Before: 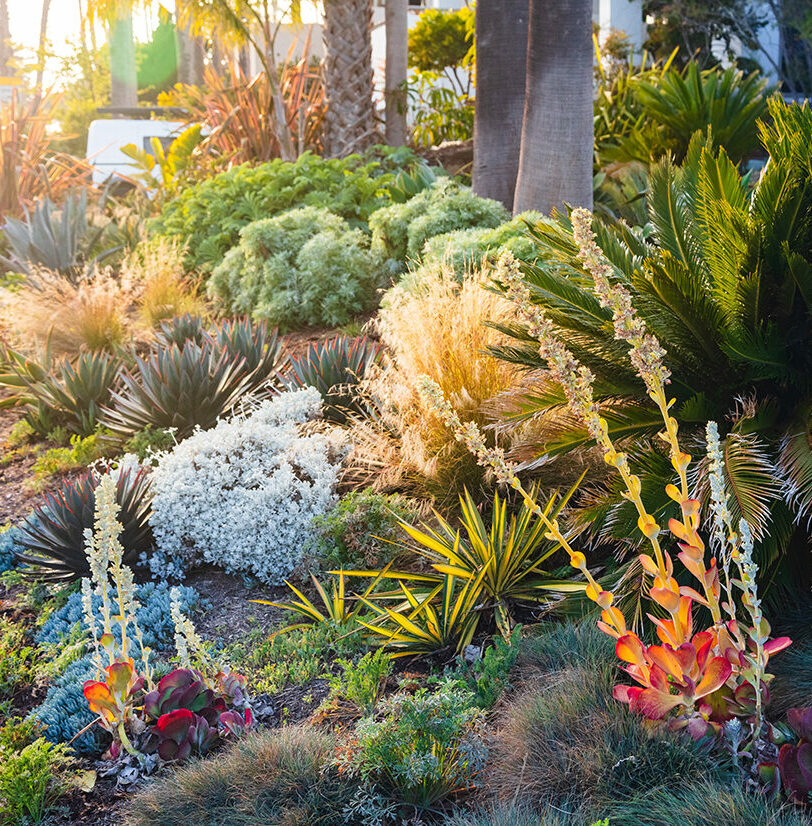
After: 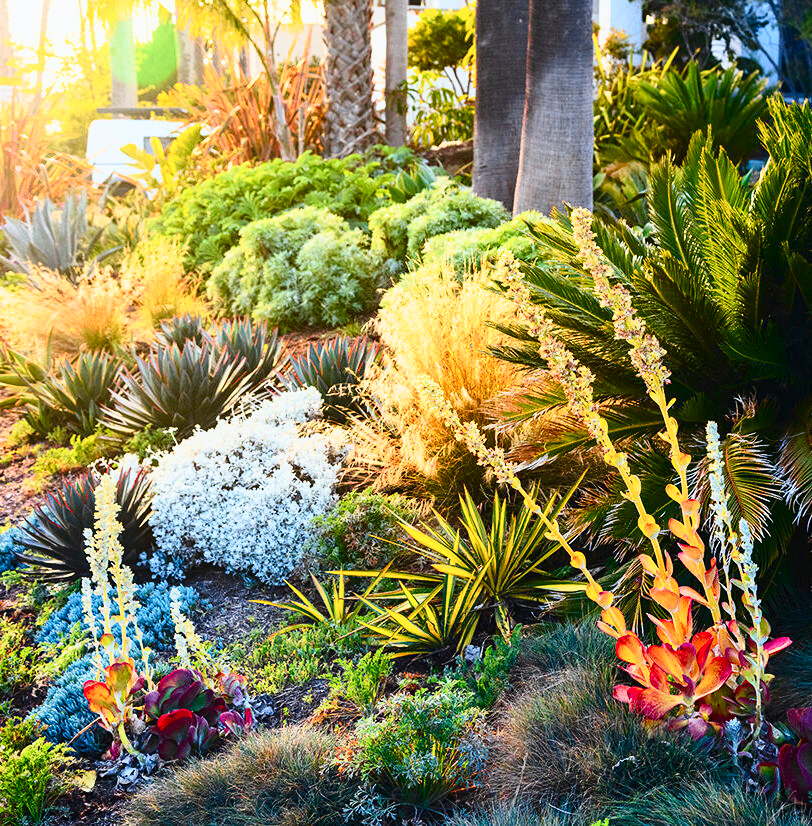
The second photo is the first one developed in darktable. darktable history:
tone curve: curves: ch0 [(0, 0) (0.187, 0.12) (0.384, 0.363) (0.577, 0.681) (0.735, 0.881) (0.864, 0.959) (1, 0.987)]; ch1 [(0, 0) (0.402, 0.36) (0.476, 0.466) (0.501, 0.501) (0.518, 0.514) (0.564, 0.614) (0.614, 0.664) (0.741, 0.829) (1, 1)]; ch2 [(0, 0) (0.429, 0.387) (0.483, 0.481) (0.503, 0.501) (0.522, 0.533) (0.564, 0.605) (0.615, 0.697) (0.702, 0.774) (1, 0.895)], color space Lab, independent channels, preserve colors none
